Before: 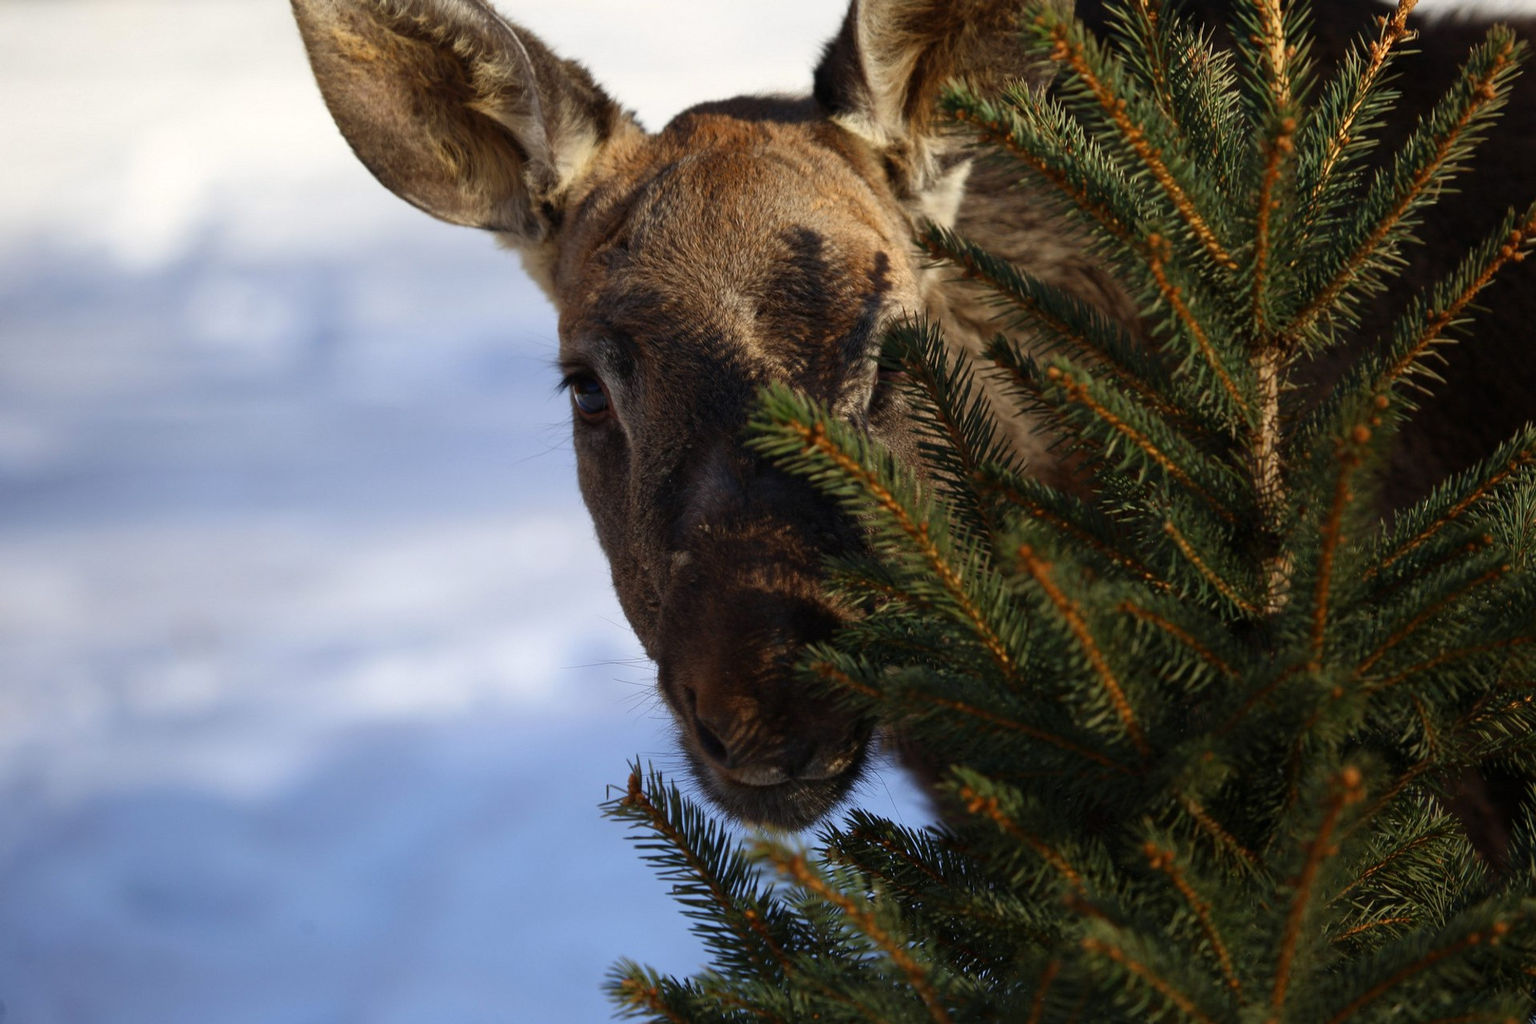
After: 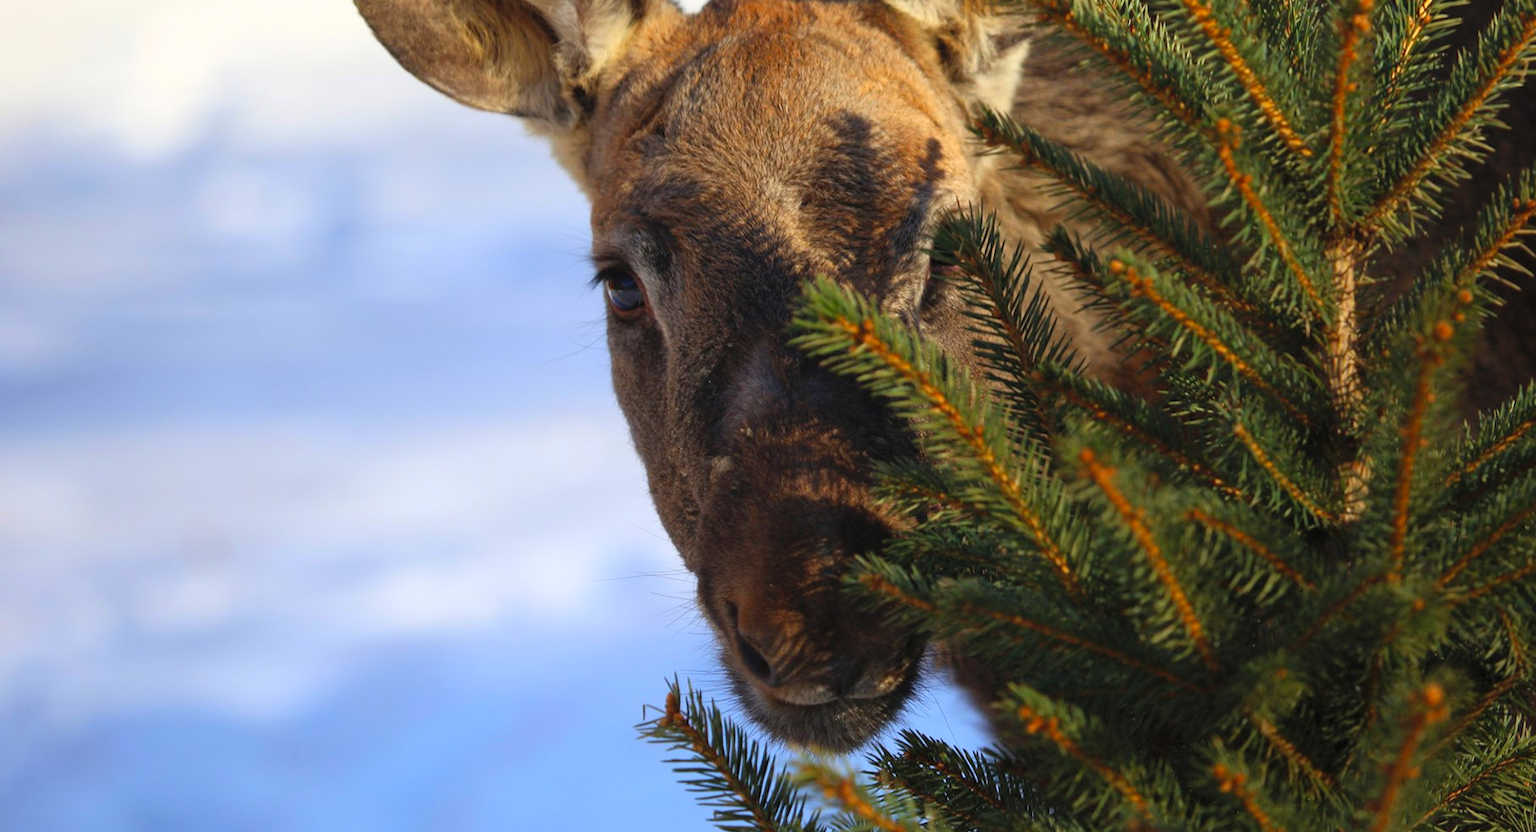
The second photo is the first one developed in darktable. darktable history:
crop and rotate: angle 0.108°, top 11.81%, right 5.506%, bottom 11.313%
contrast brightness saturation: contrast 0.067, brightness 0.177, saturation 0.408
